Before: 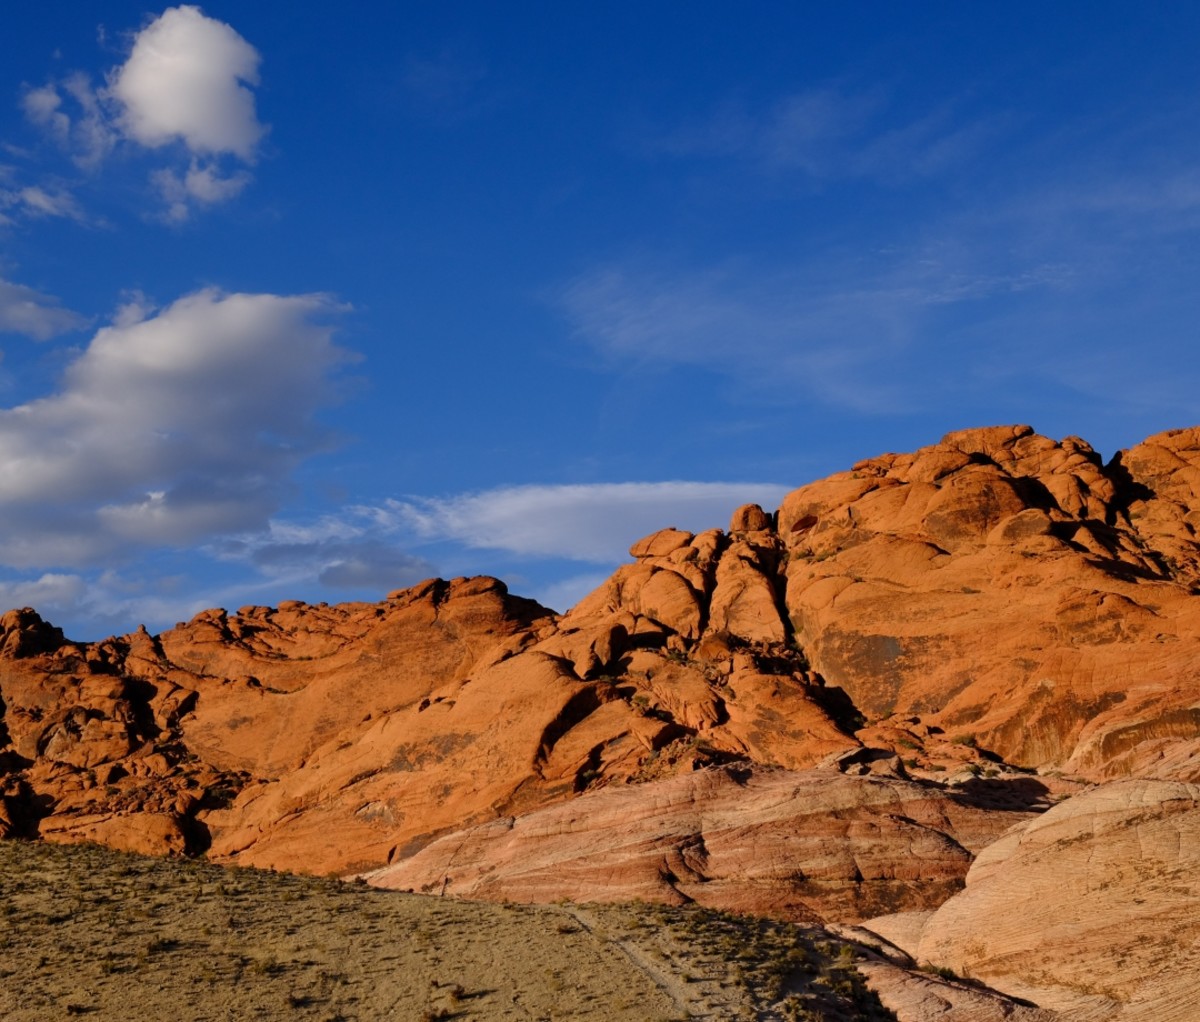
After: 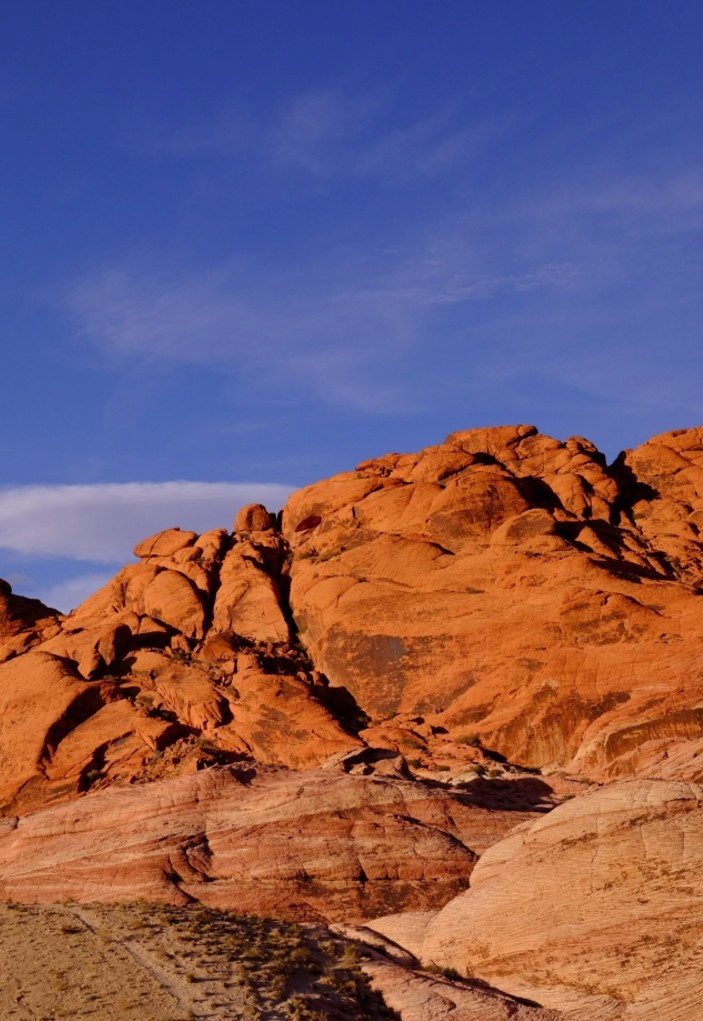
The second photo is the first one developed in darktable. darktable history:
crop: left 41.402%
rgb levels: mode RGB, independent channels, levels [[0, 0.474, 1], [0, 0.5, 1], [0, 0.5, 1]]
